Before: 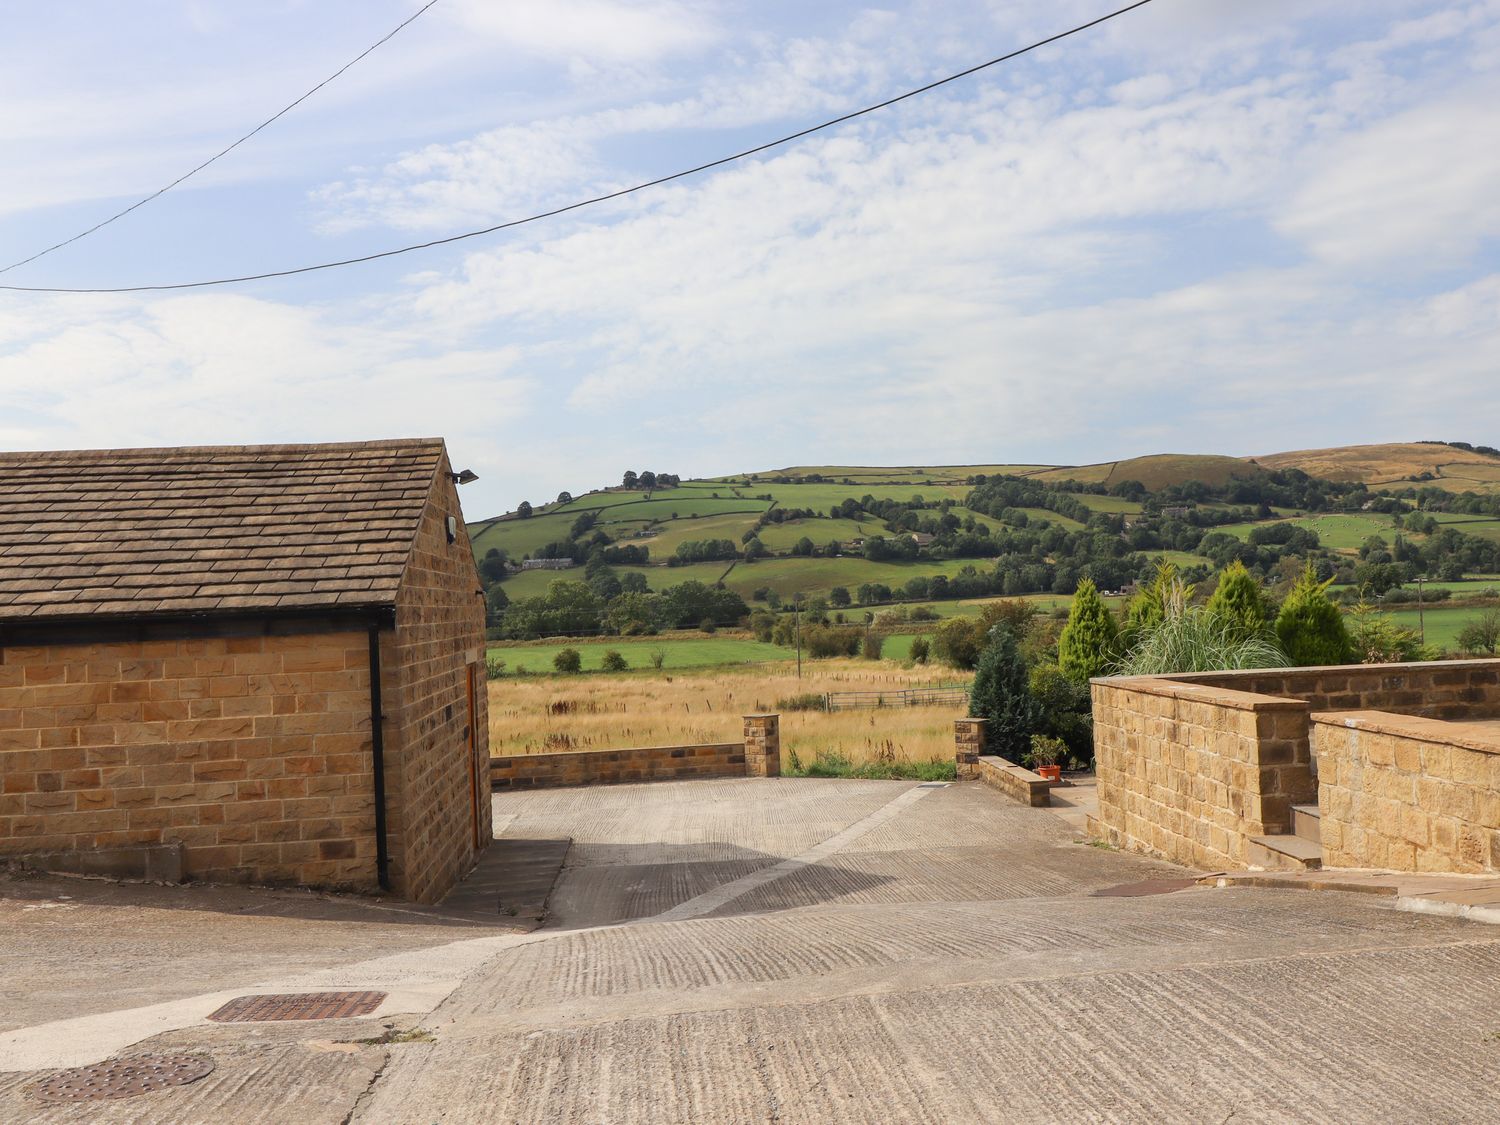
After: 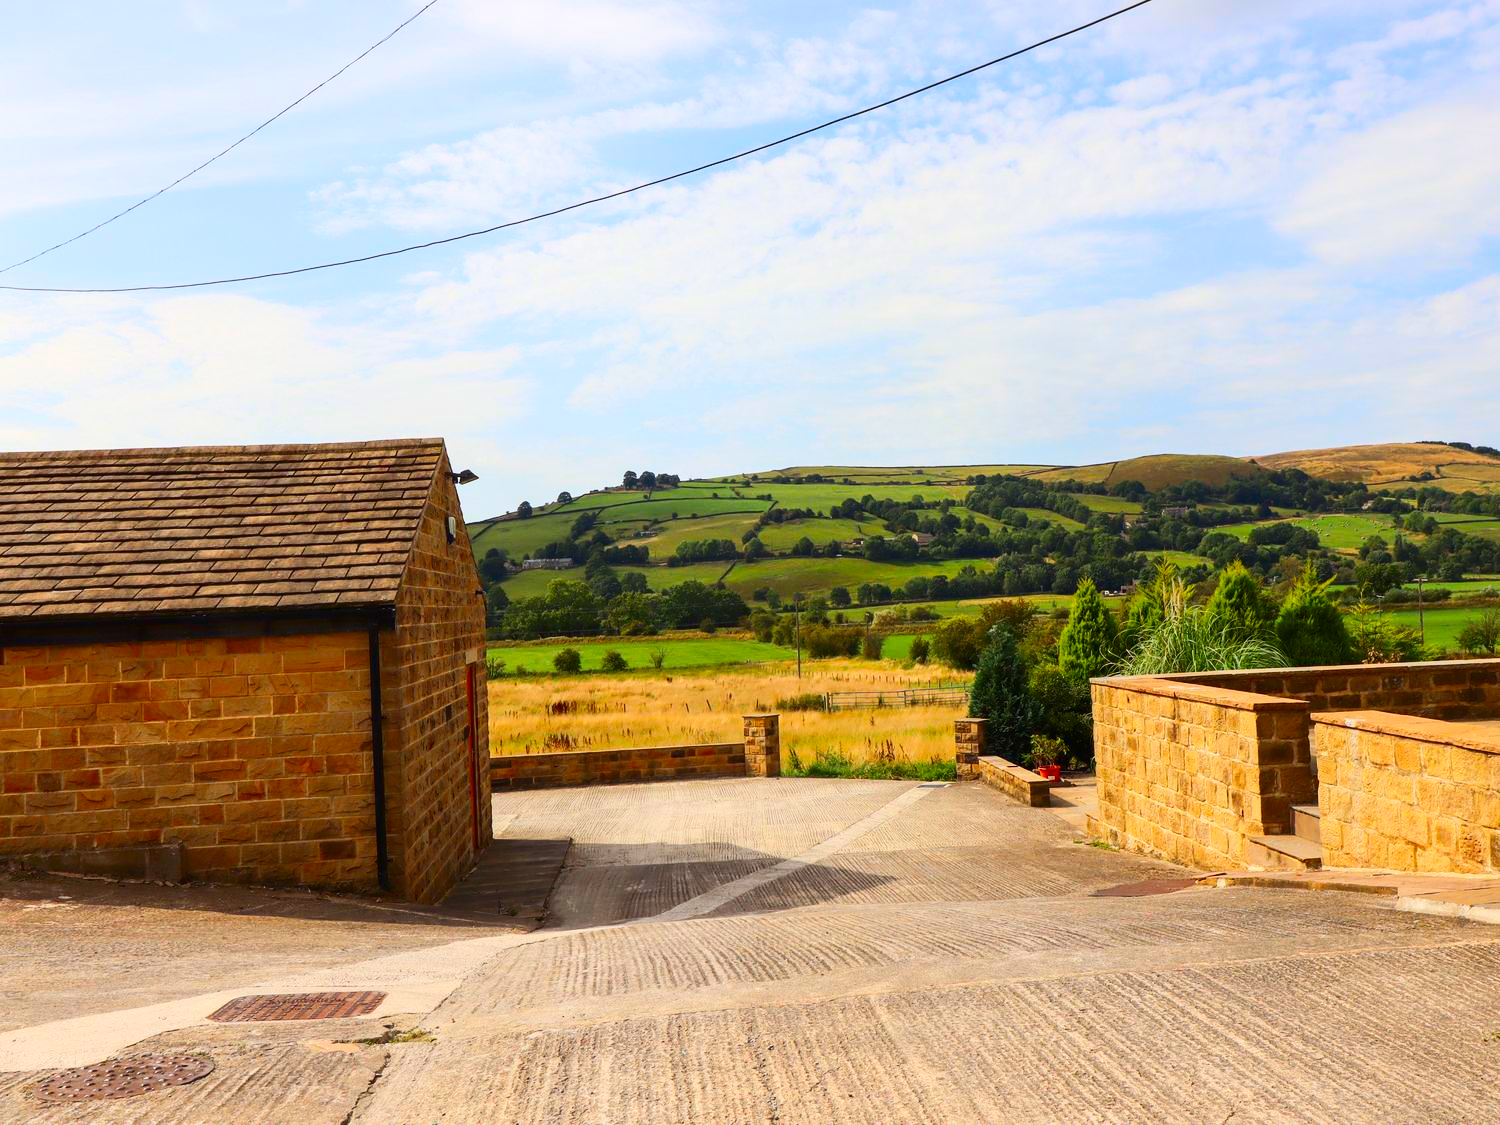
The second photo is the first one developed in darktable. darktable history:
contrast brightness saturation: contrast 0.257, brightness 0.012, saturation 0.888
